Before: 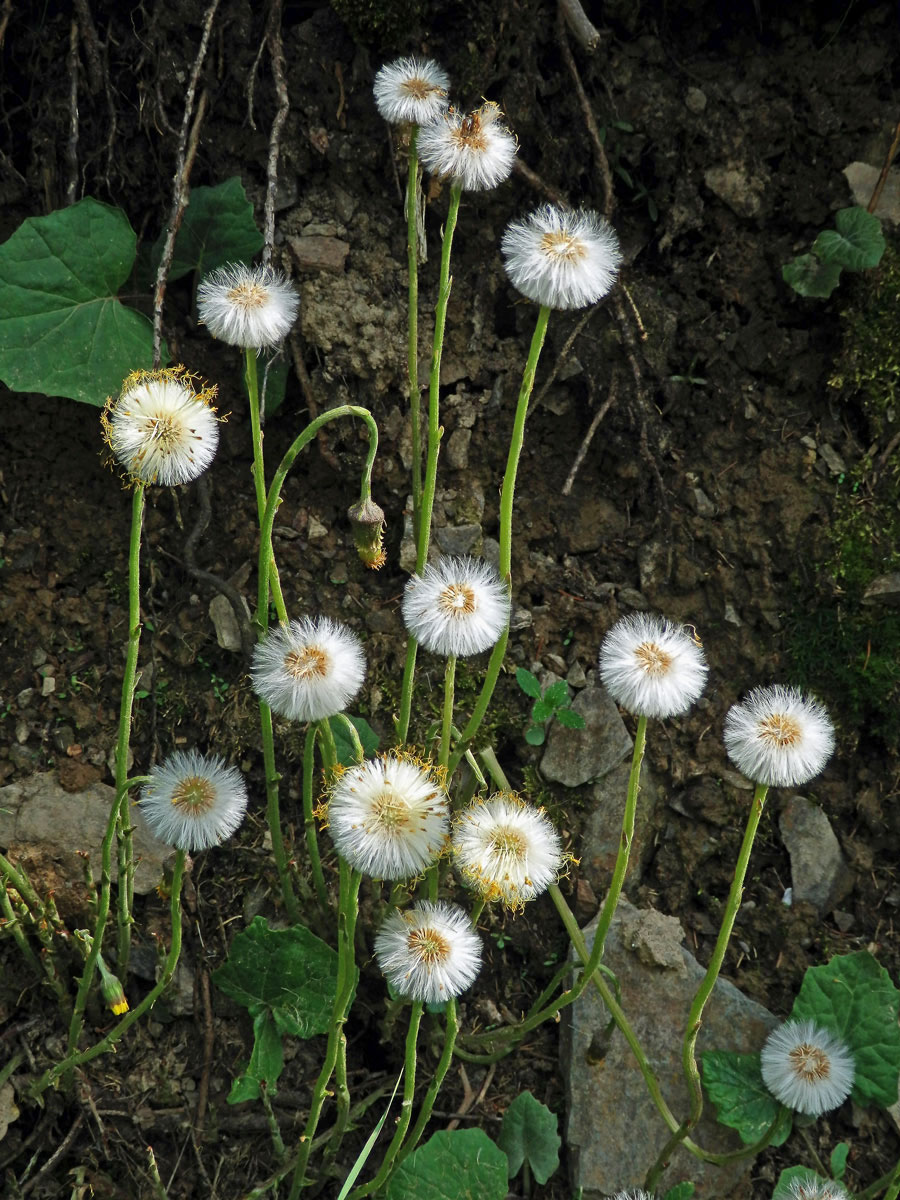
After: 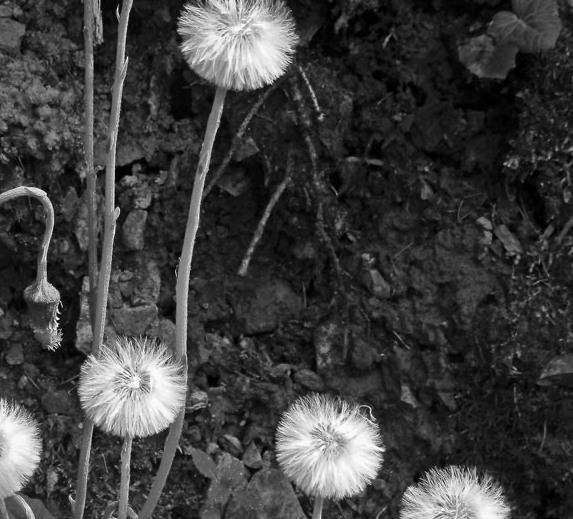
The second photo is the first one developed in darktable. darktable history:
crop: left 36.005%, top 18.293%, right 0.31%, bottom 38.444%
monochrome: on, module defaults
sharpen: radius 2.883, amount 0.868, threshold 47.523
